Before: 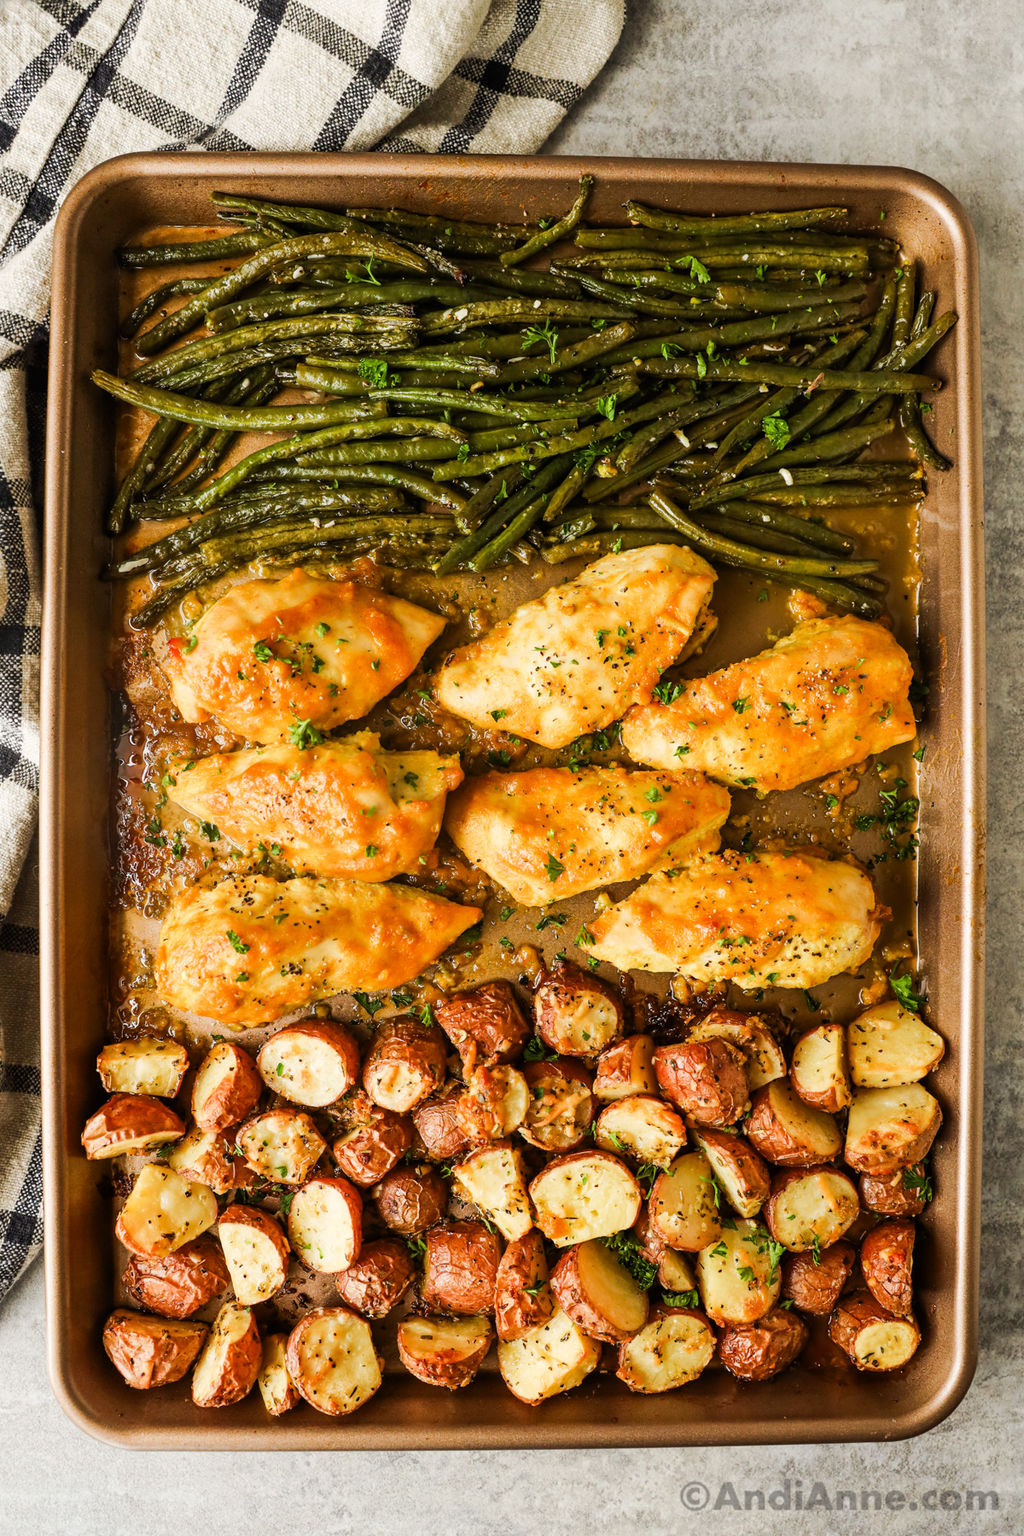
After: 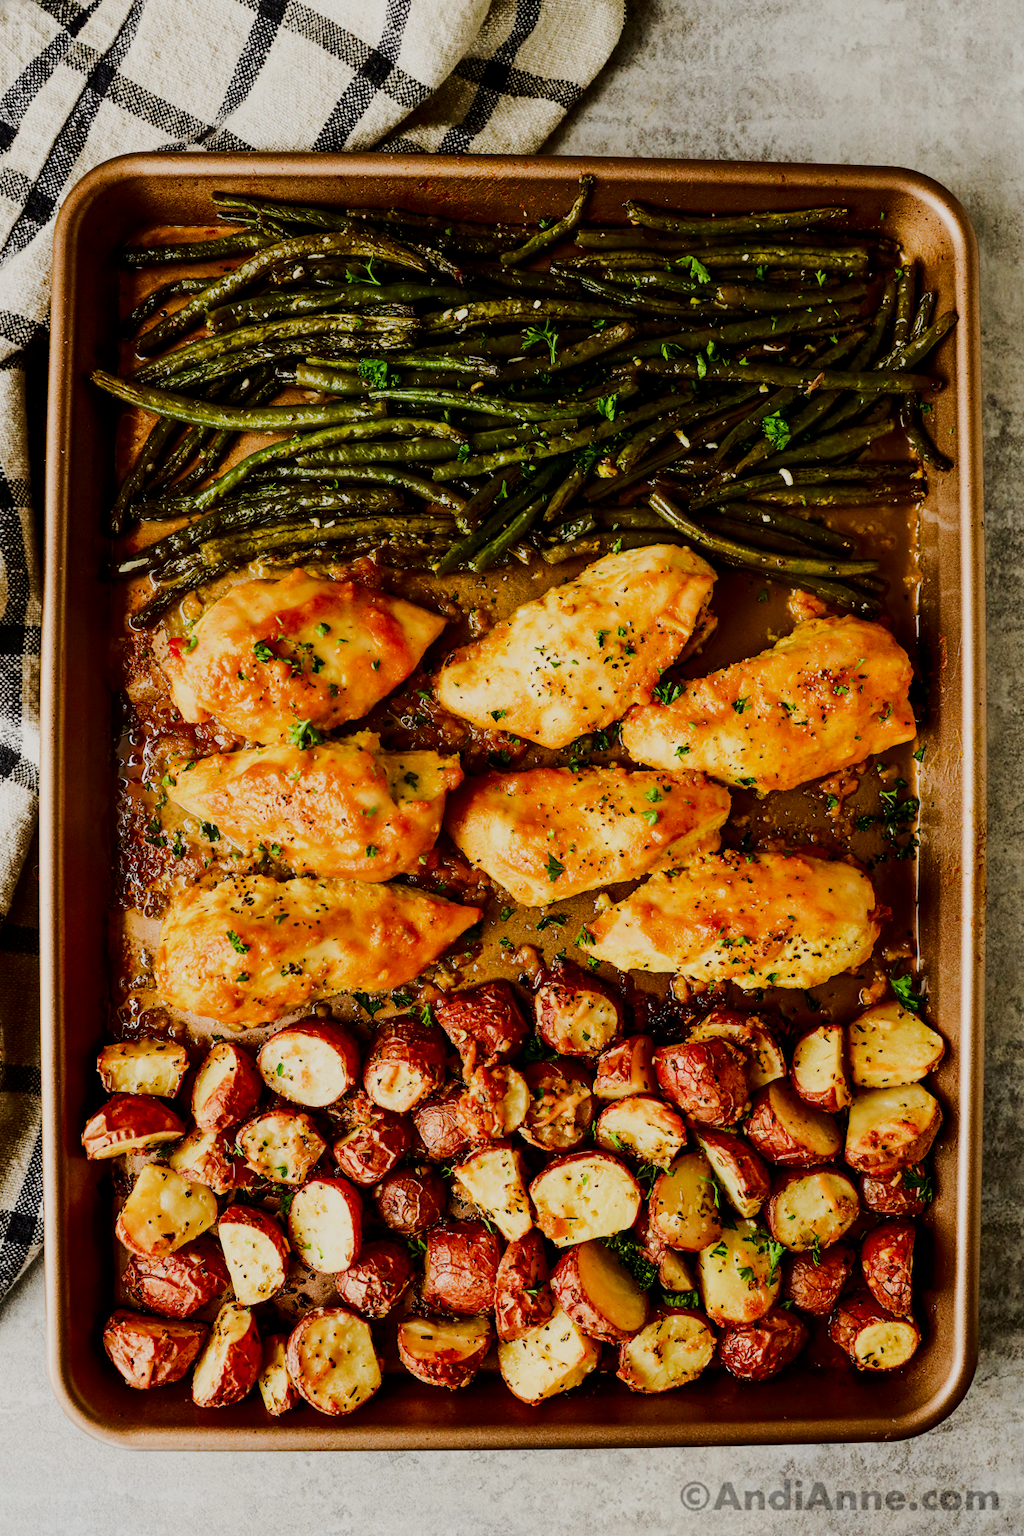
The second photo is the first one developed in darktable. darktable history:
filmic rgb: black relative exposure -7.65 EV, white relative exposure 4.56 EV, hardness 3.61
contrast brightness saturation: contrast 0.216, brightness -0.187, saturation 0.233
